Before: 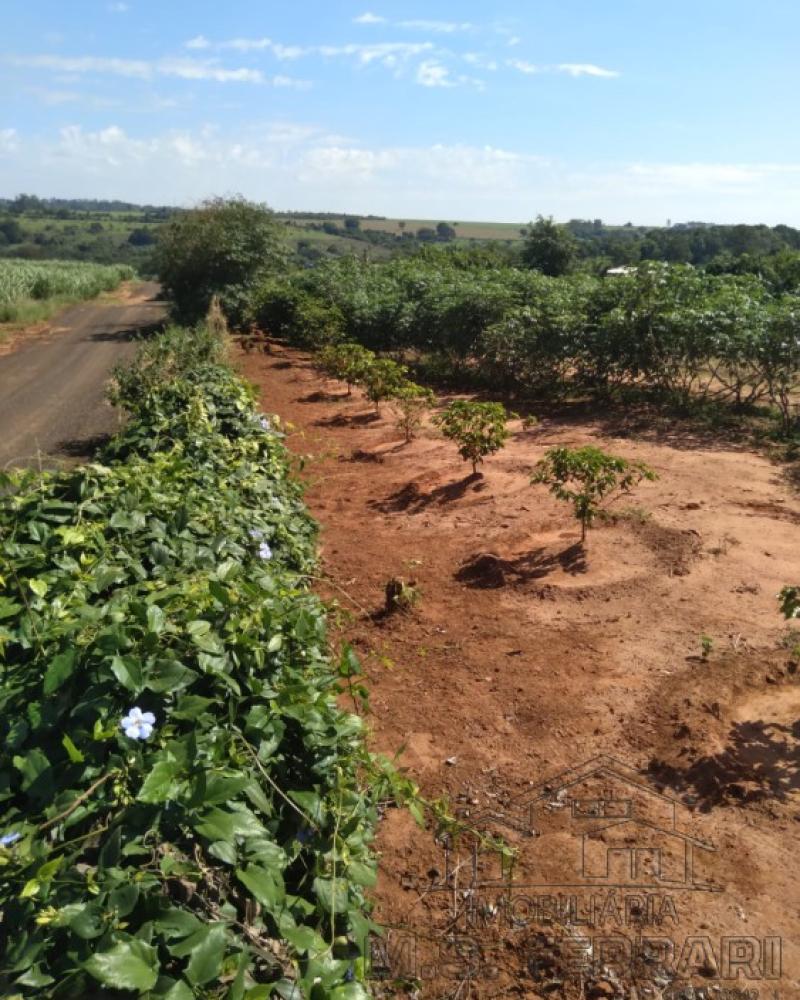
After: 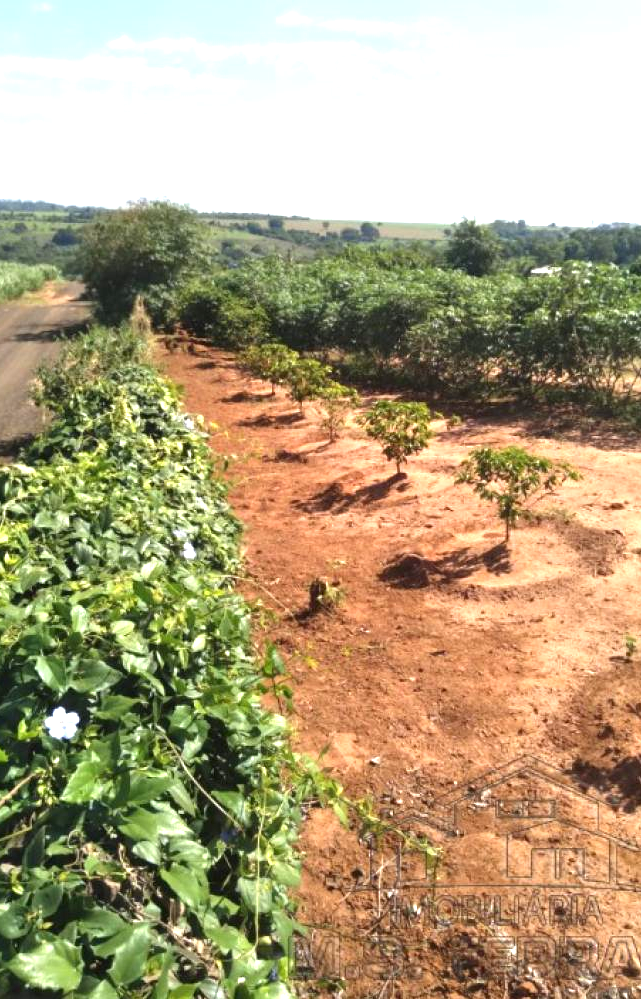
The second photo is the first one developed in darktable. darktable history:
exposure: black level correction 0, exposure 1.198 EV, compensate exposure bias true, compensate highlight preservation false
crop and rotate: left 9.597%, right 10.195%
